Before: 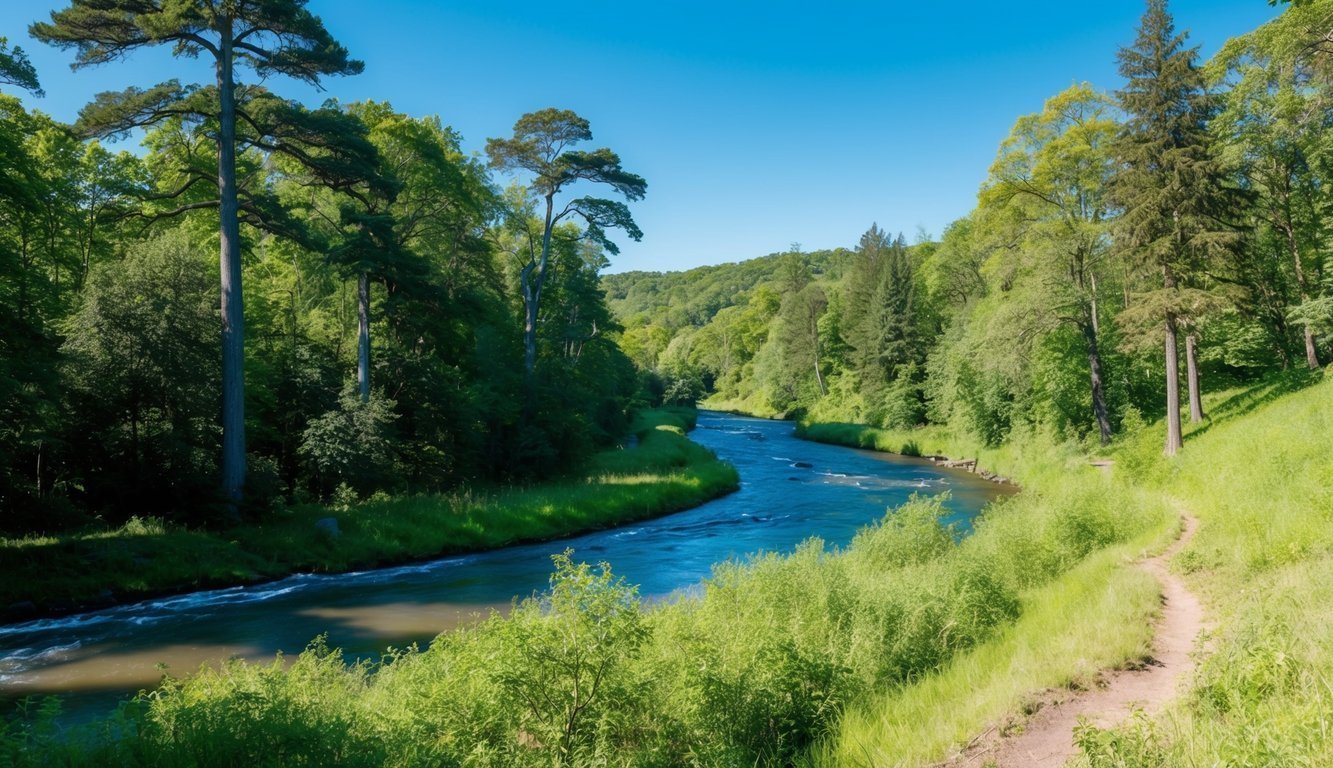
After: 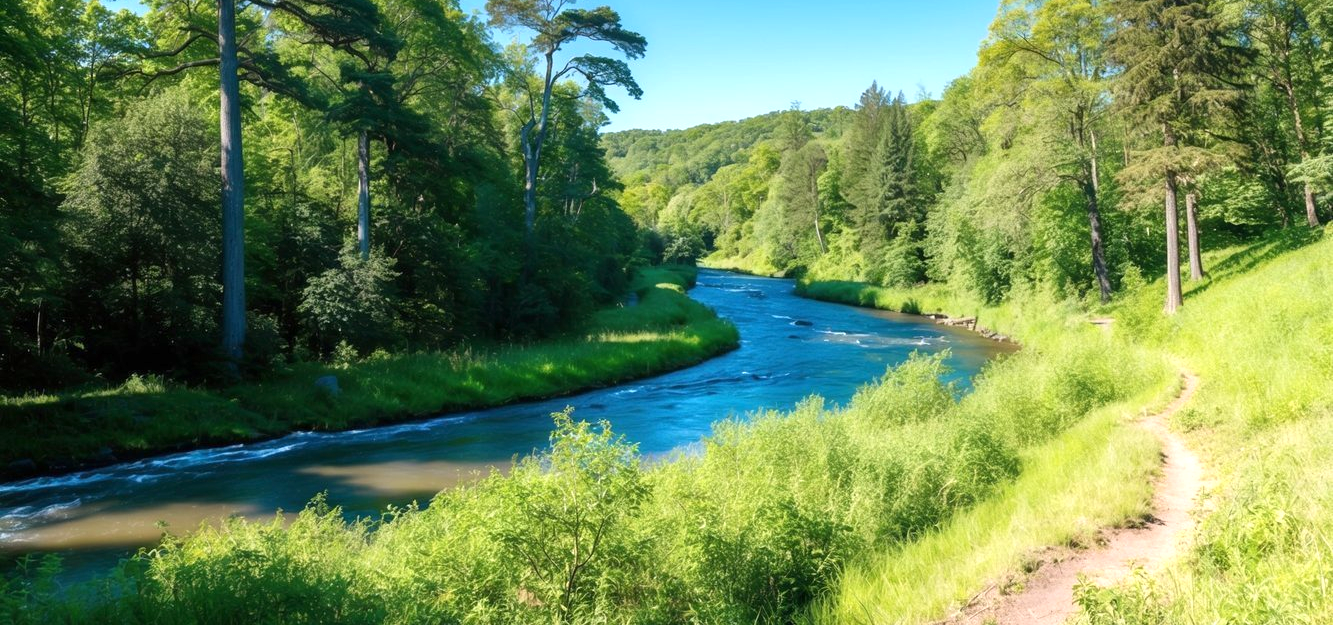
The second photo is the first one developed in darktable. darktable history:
crop and rotate: top 18.507%
exposure: exposure 0.6 EV, compensate highlight preservation false
